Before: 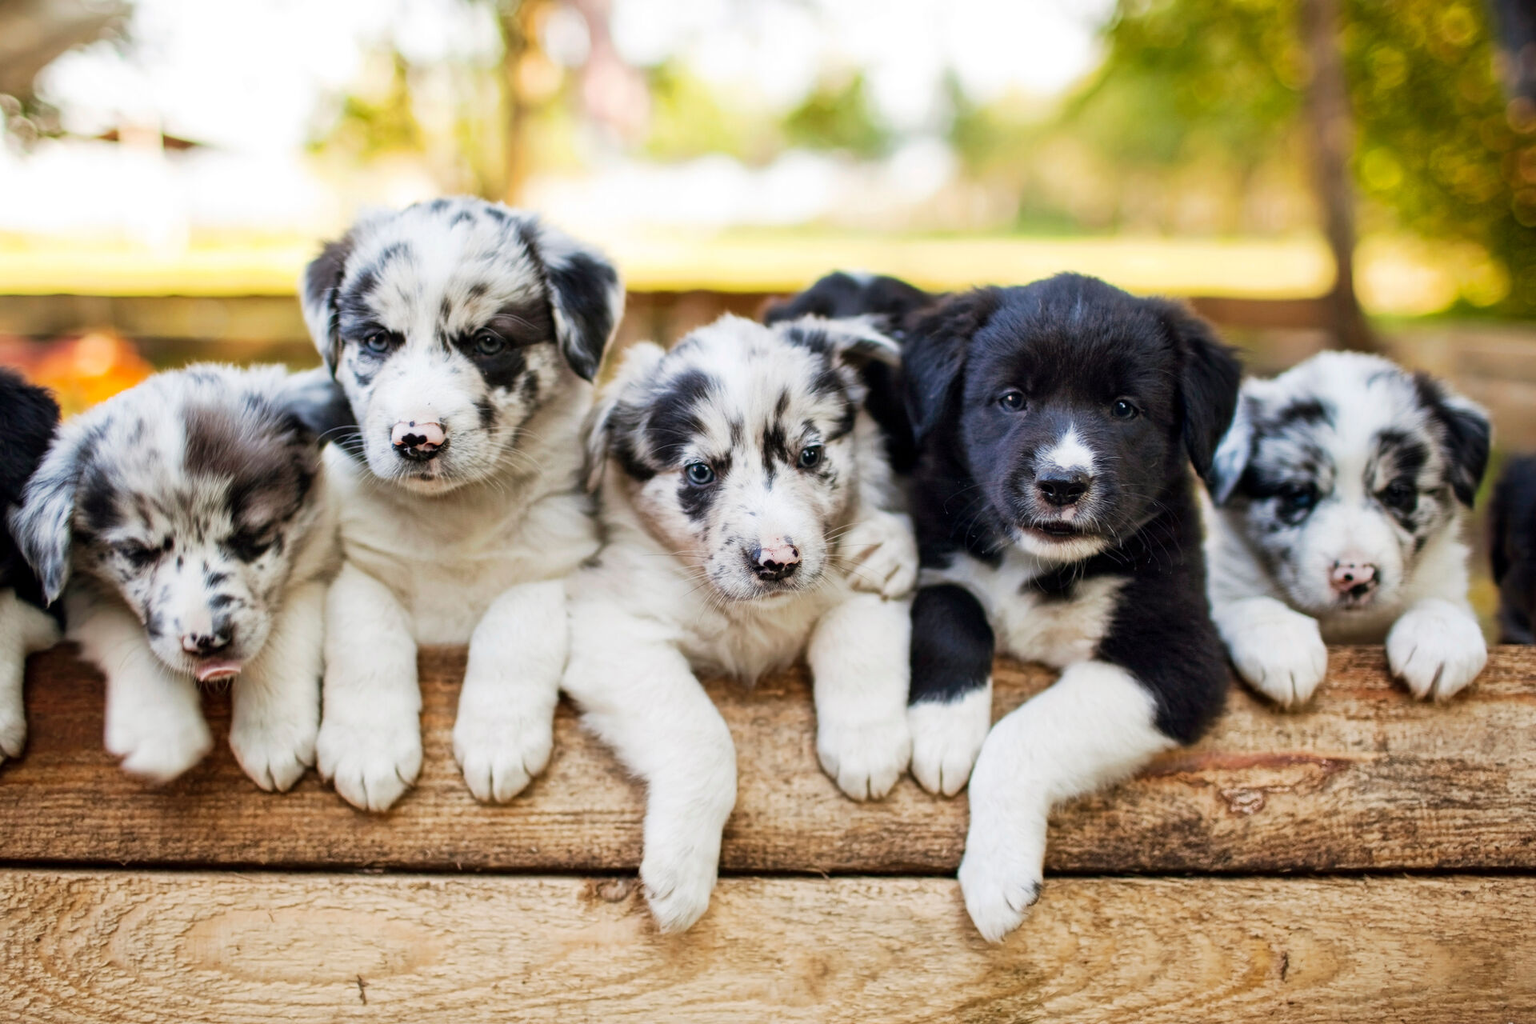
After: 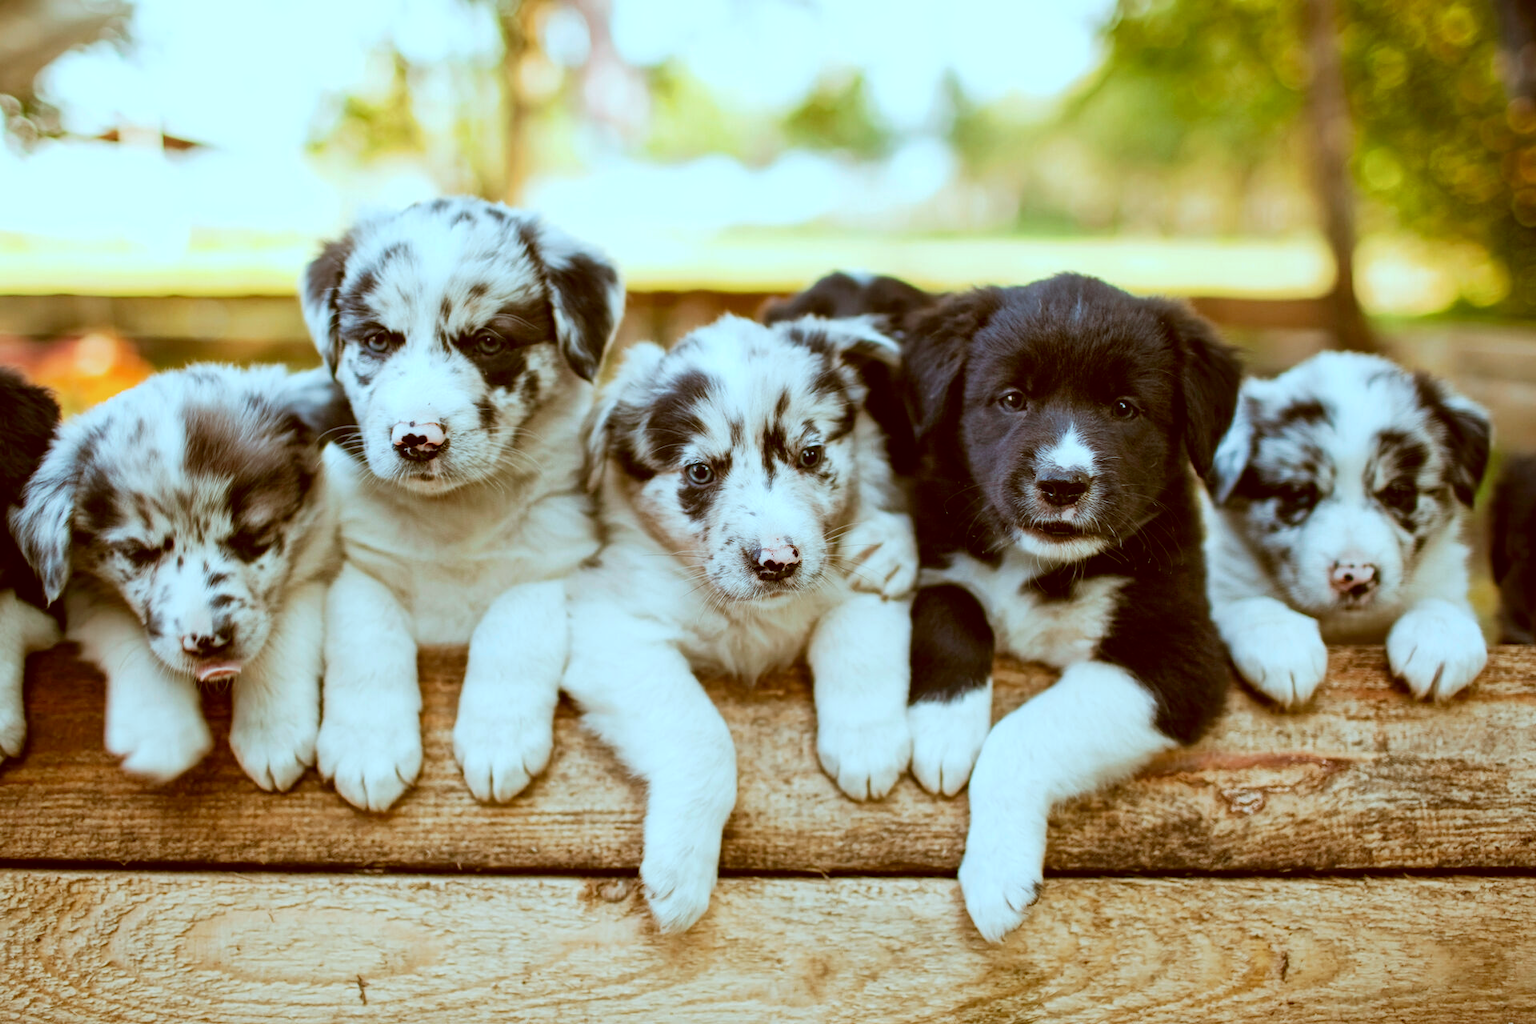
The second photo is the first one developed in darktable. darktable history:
color correction: highlights a* -14.35, highlights b* -16.98, shadows a* 9.98, shadows b* 29.54
